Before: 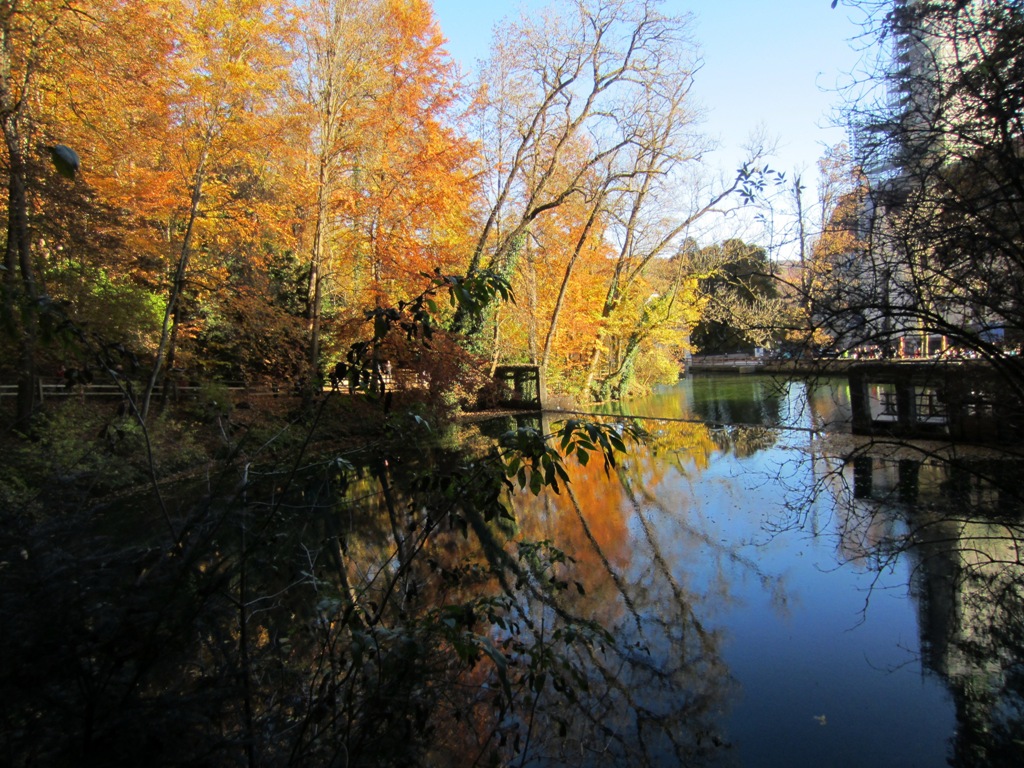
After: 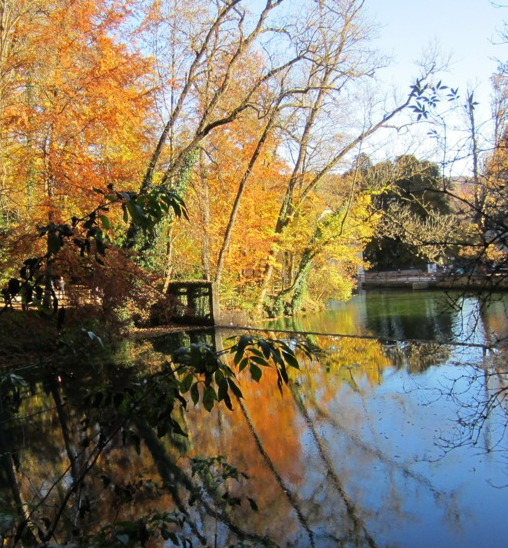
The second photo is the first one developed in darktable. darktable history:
crop: left 31.979%, top 10.976%, right 18.409%, bottom 17.55%
